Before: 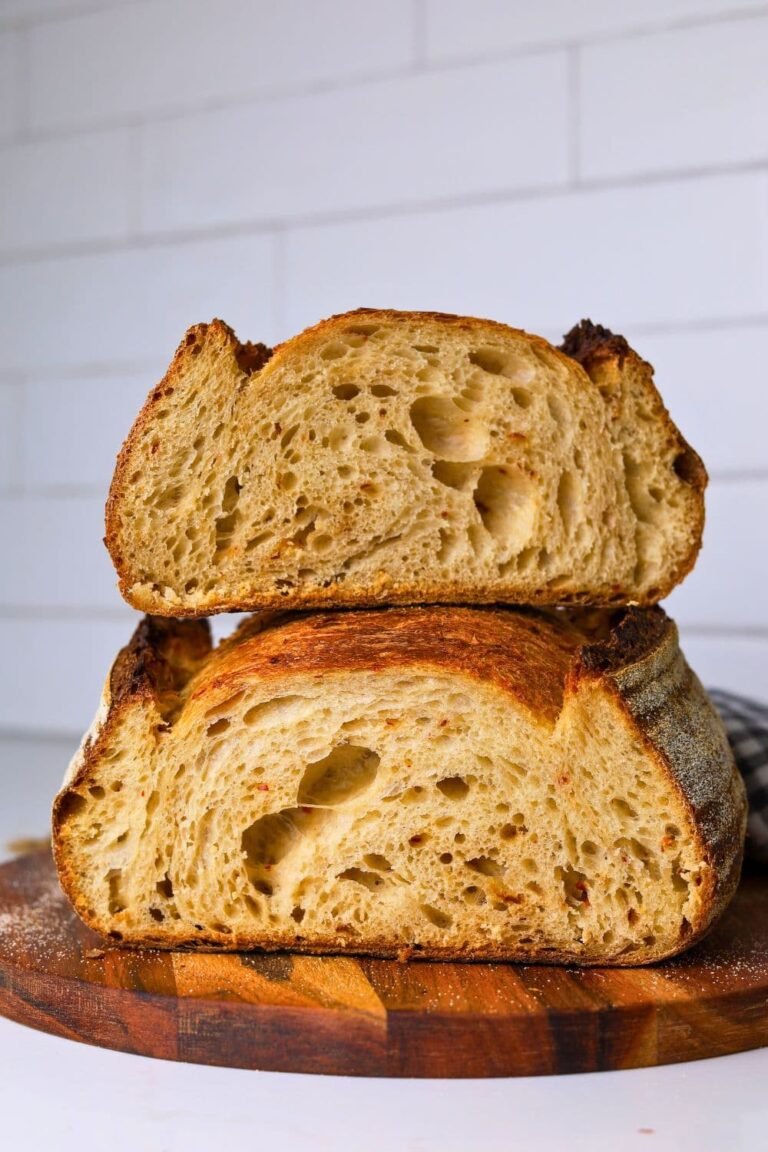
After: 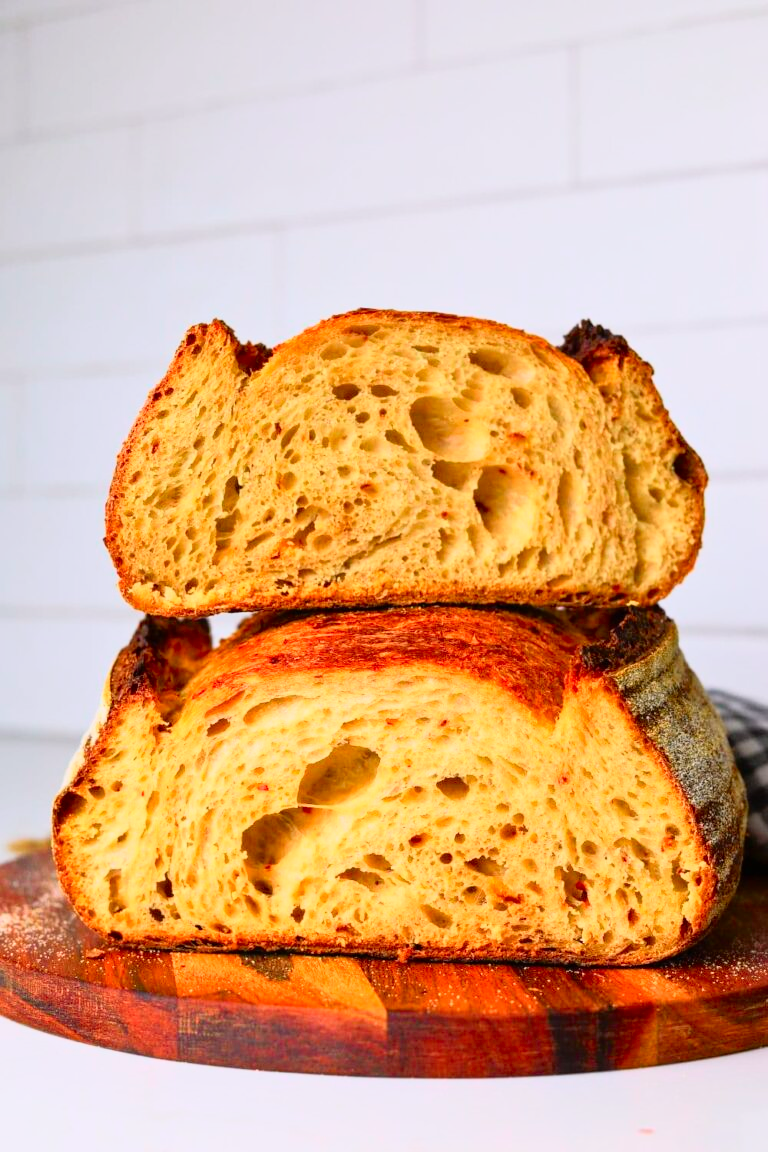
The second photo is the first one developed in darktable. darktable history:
tone curve: curves: ch0 [(0, 0.005) (0.103, 0.097) (0.18, 0.22) (0.378, 0.482) (0.504, 0.631) (0.663, 0.801) (0.834, 0.914) (1, 0.971)]; ch1 [(0, 0) (0.172, 0.123) (0.324, 0.253) (0.396, 0.388) (0.478, 0.461) (0.499, 0.498) (0.522, 0.528) (0.604, 0.692) (0.704, 0.818) (1, 1)]; ch2 [(0, 0) (0.411, 0.424) (0.496, 0.5) (0.515, 0.519) (0.555, 0.585) (0.628, 0.703) (1, 1)], color space Lab, independent channels, preserve colors none
